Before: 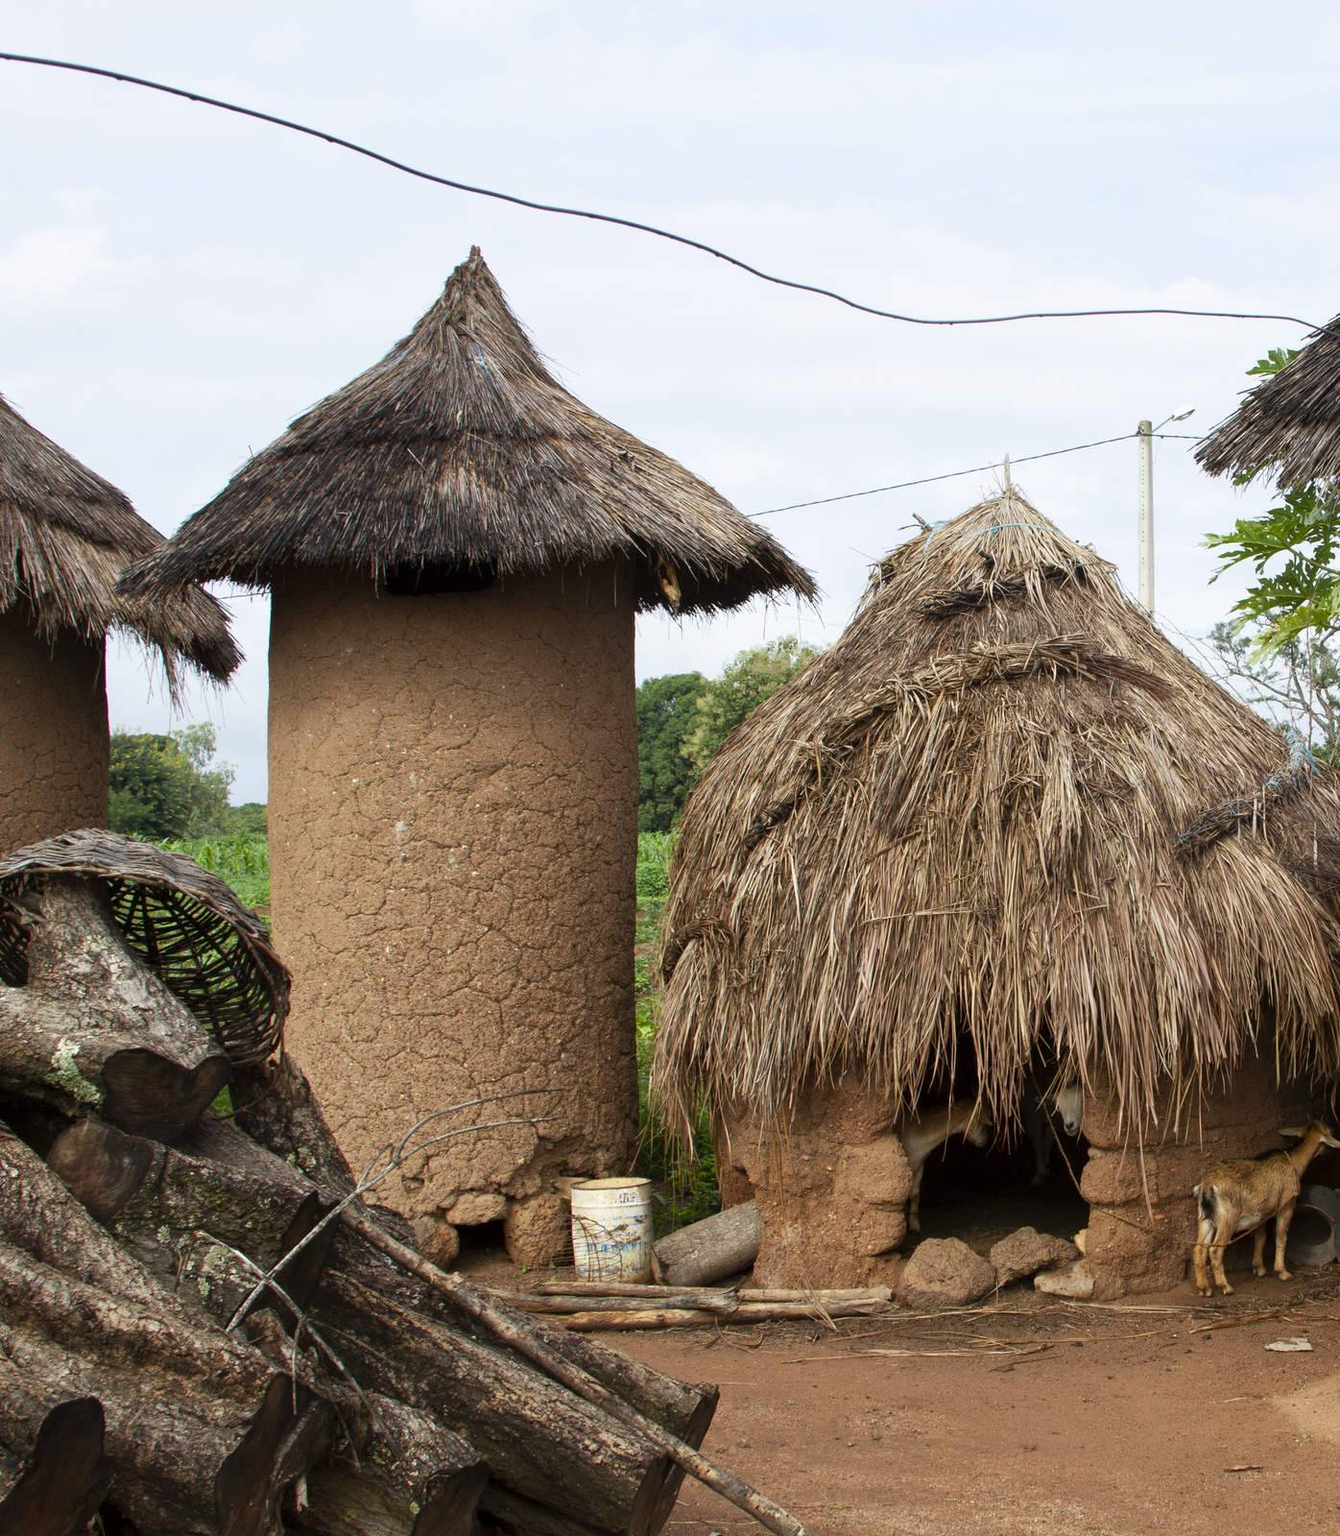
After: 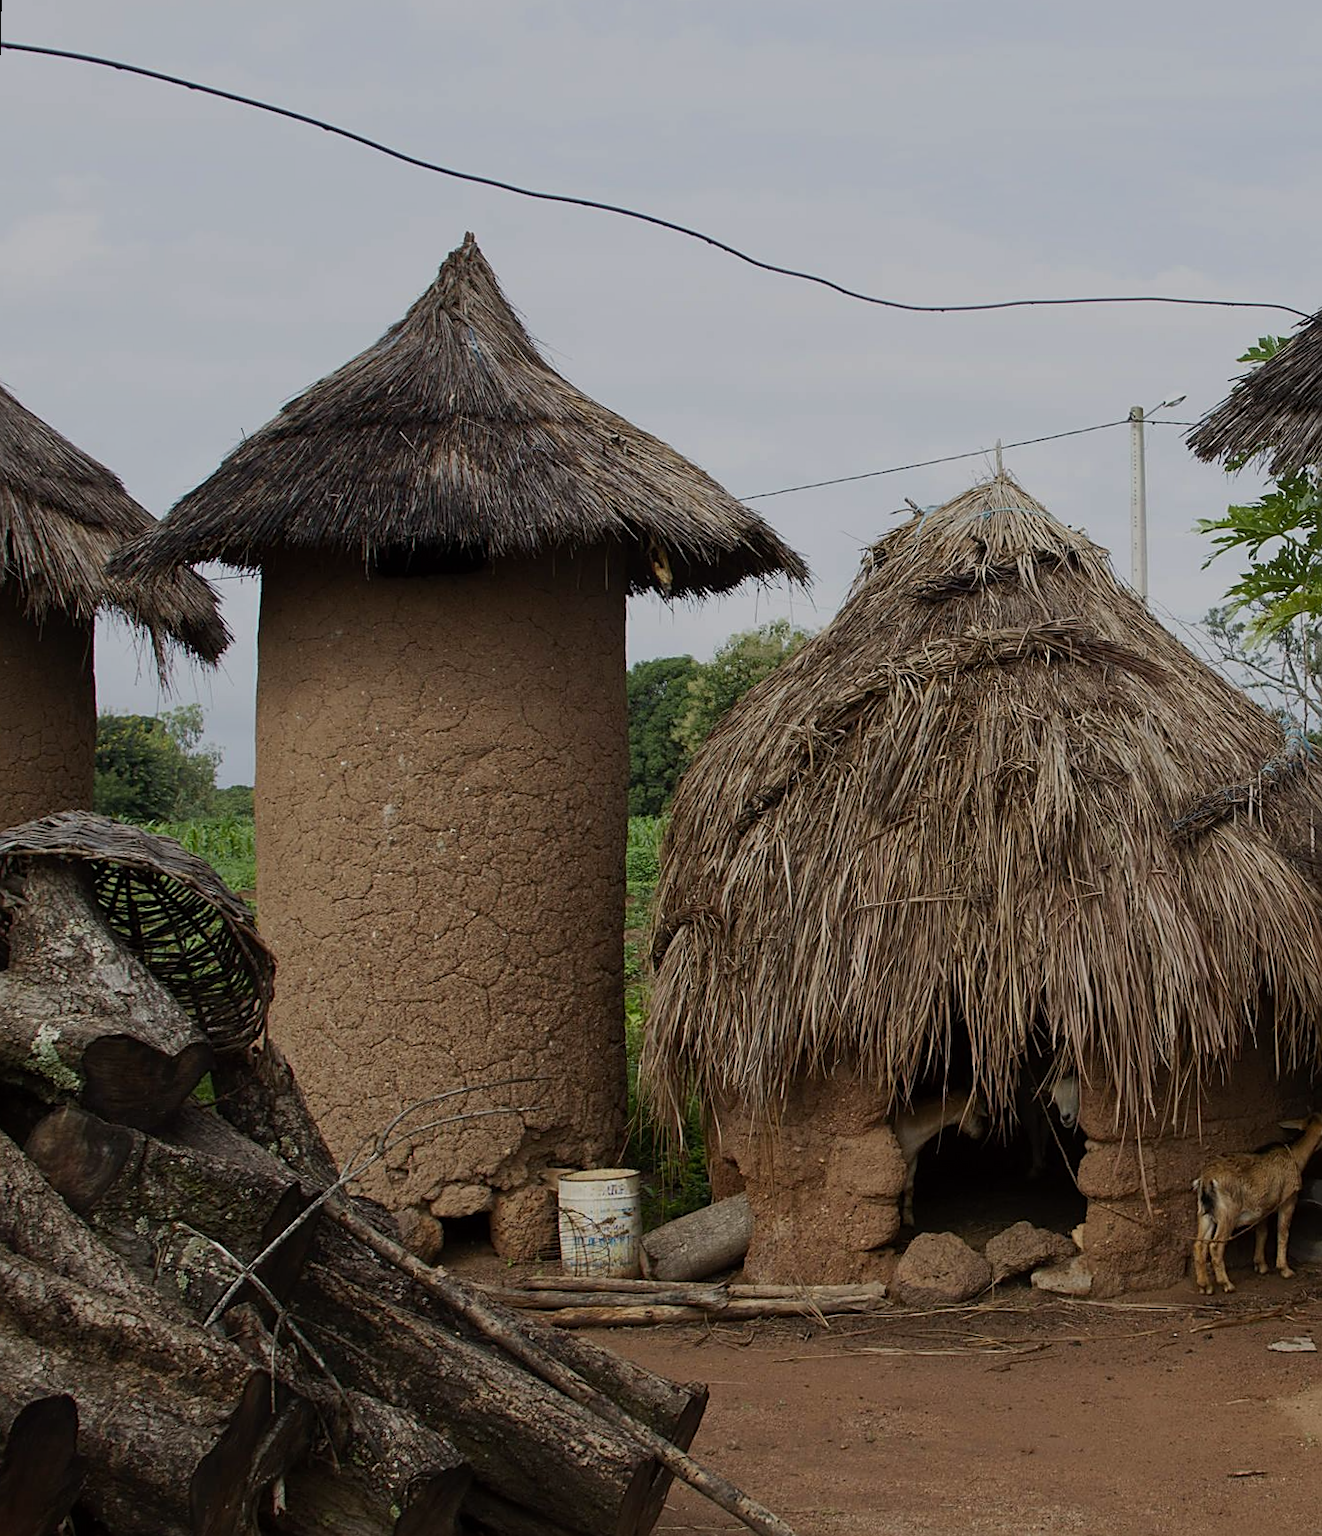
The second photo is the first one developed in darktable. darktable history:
sharpen: on, module defaults
rotate and perspective: rotation 0.226°, lens shift (vertical) -0.042, crop left 0.023, crop right 0.982, crop top 0.006, crop bottom 0.994
exposure: exposure -1 EV, compensate highlight preservation false
